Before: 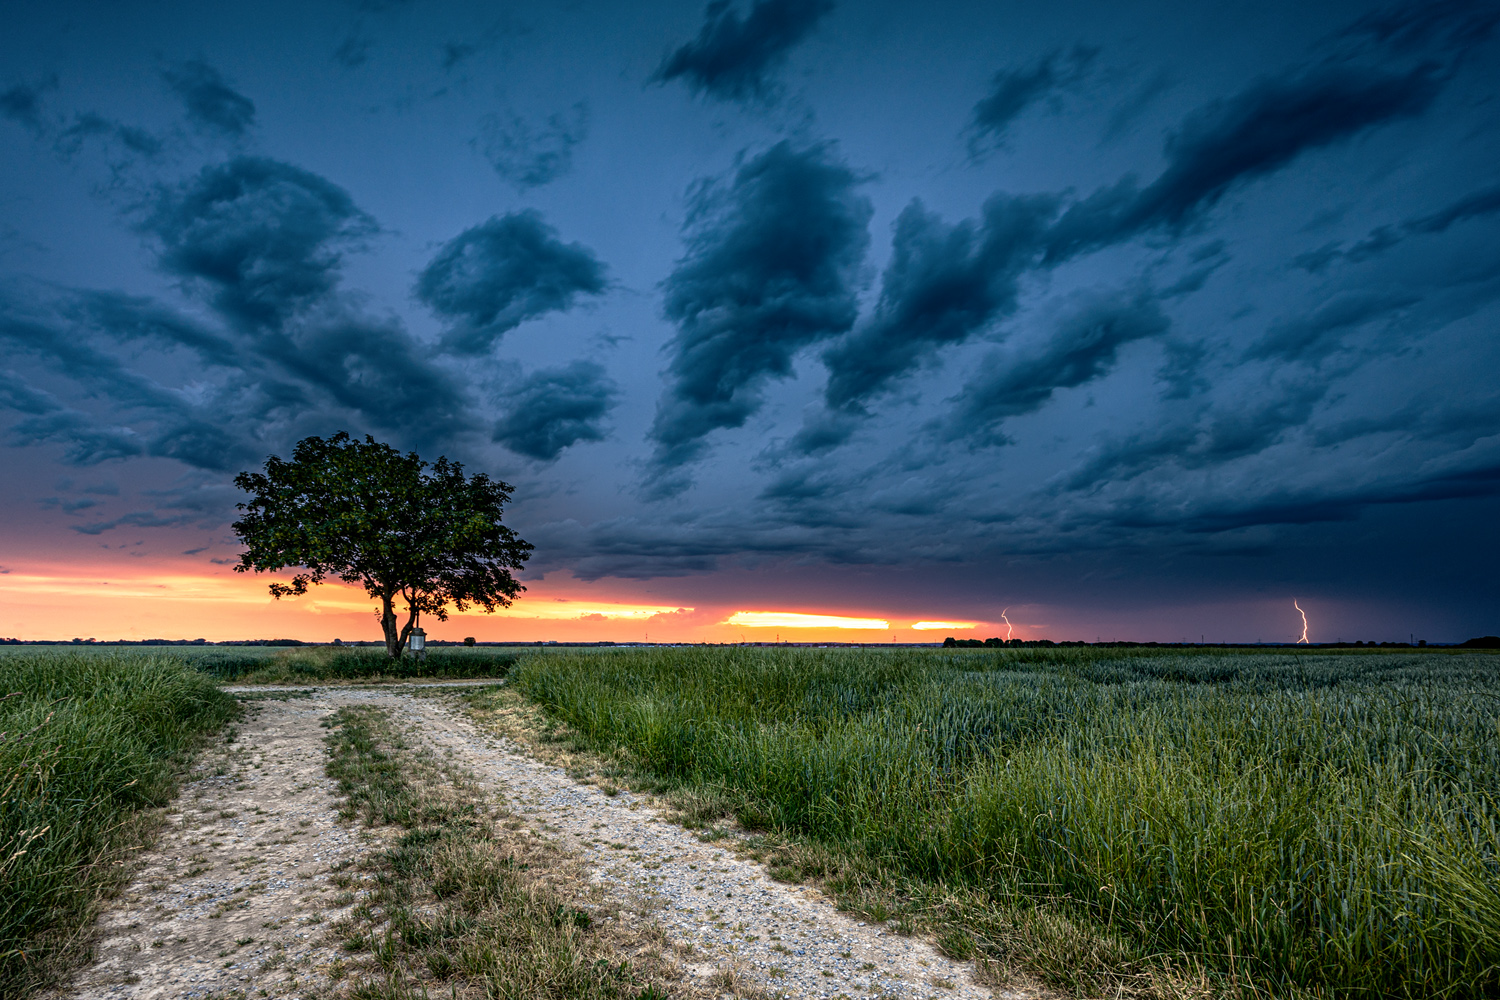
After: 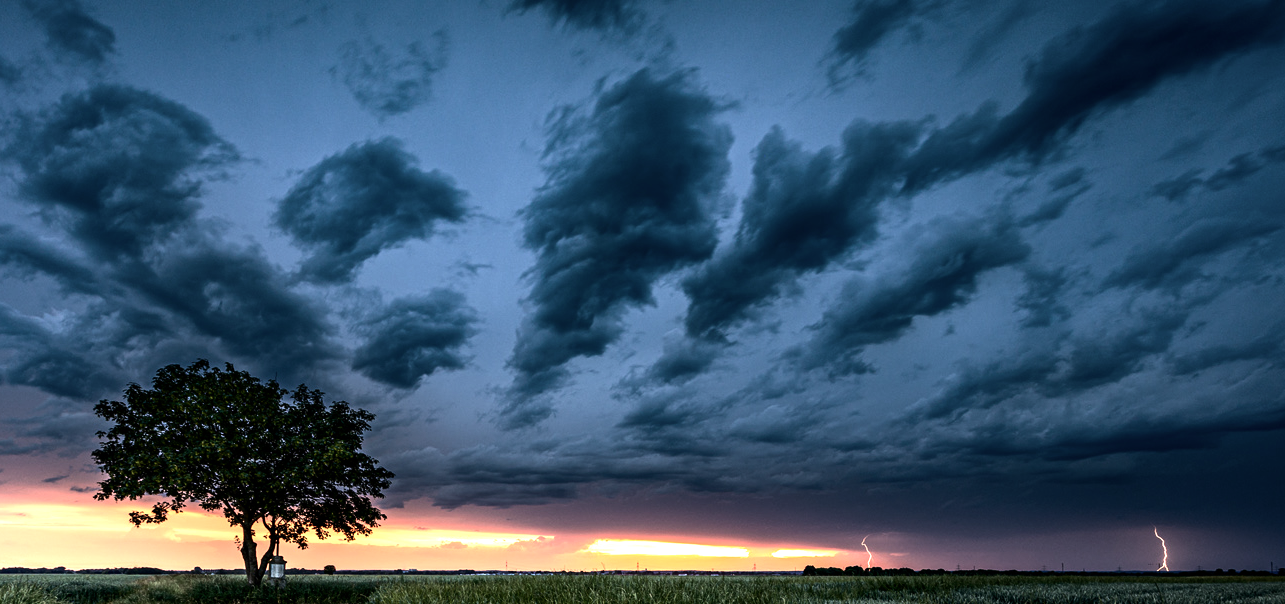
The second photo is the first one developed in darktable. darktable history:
crop and rotate: left 9.345%, top 7.22%, right 4.982%, bottom 32.331%
contrast brightness saturation: contrast 0.11, saturation -0.17
tone equalizer: -8 EV -0.75 EV, -7 EV -0.7 EV, -6 EV -0.6 EV, -5 EV -0.4 EV, -3 EV 0.4 EV, -2 EV 0.6 EV, -1 EV 0.7 EV, +0 EV 0.75 EV, edges refinement/feathering 500, mask exposure compensation -1.57 EV, preserve details no
